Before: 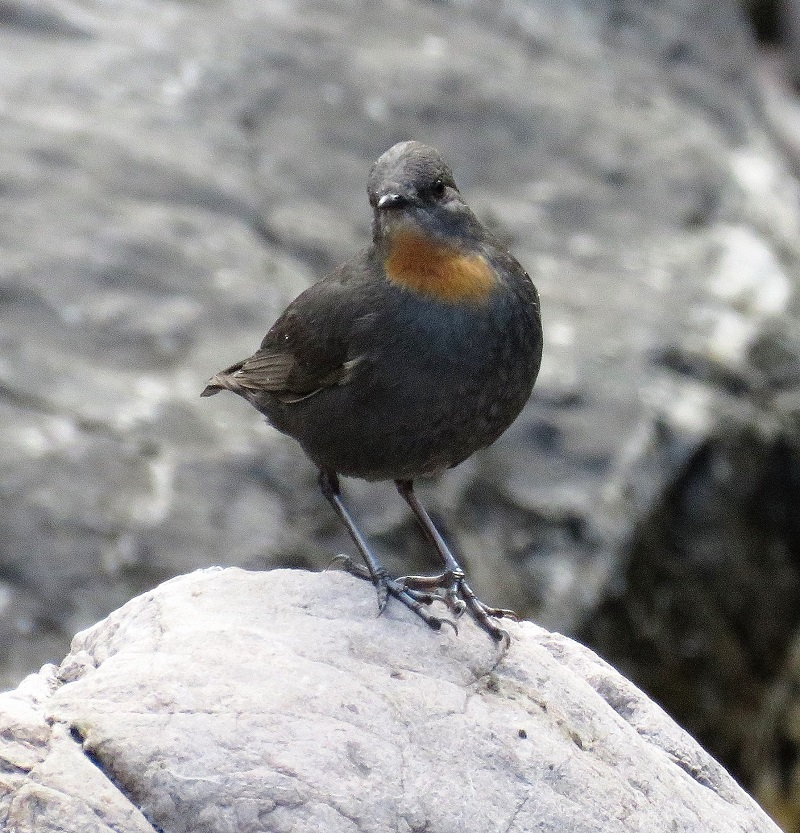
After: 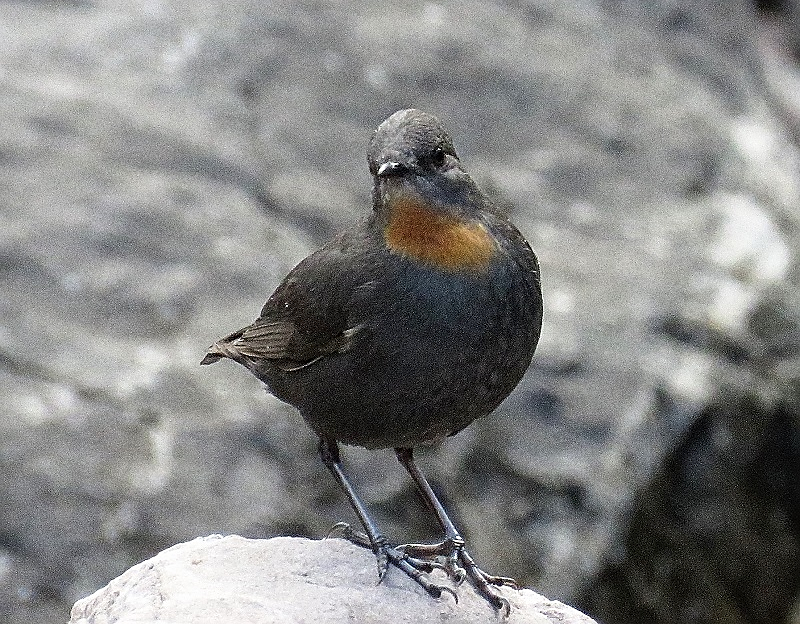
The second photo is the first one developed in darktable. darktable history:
grain: coarseness 0.09 ISO, strength 40%
sharpen: radius 1.4, amount 1.25, threshold 0.7
crop: top 3.857%, bottom 21.132%
